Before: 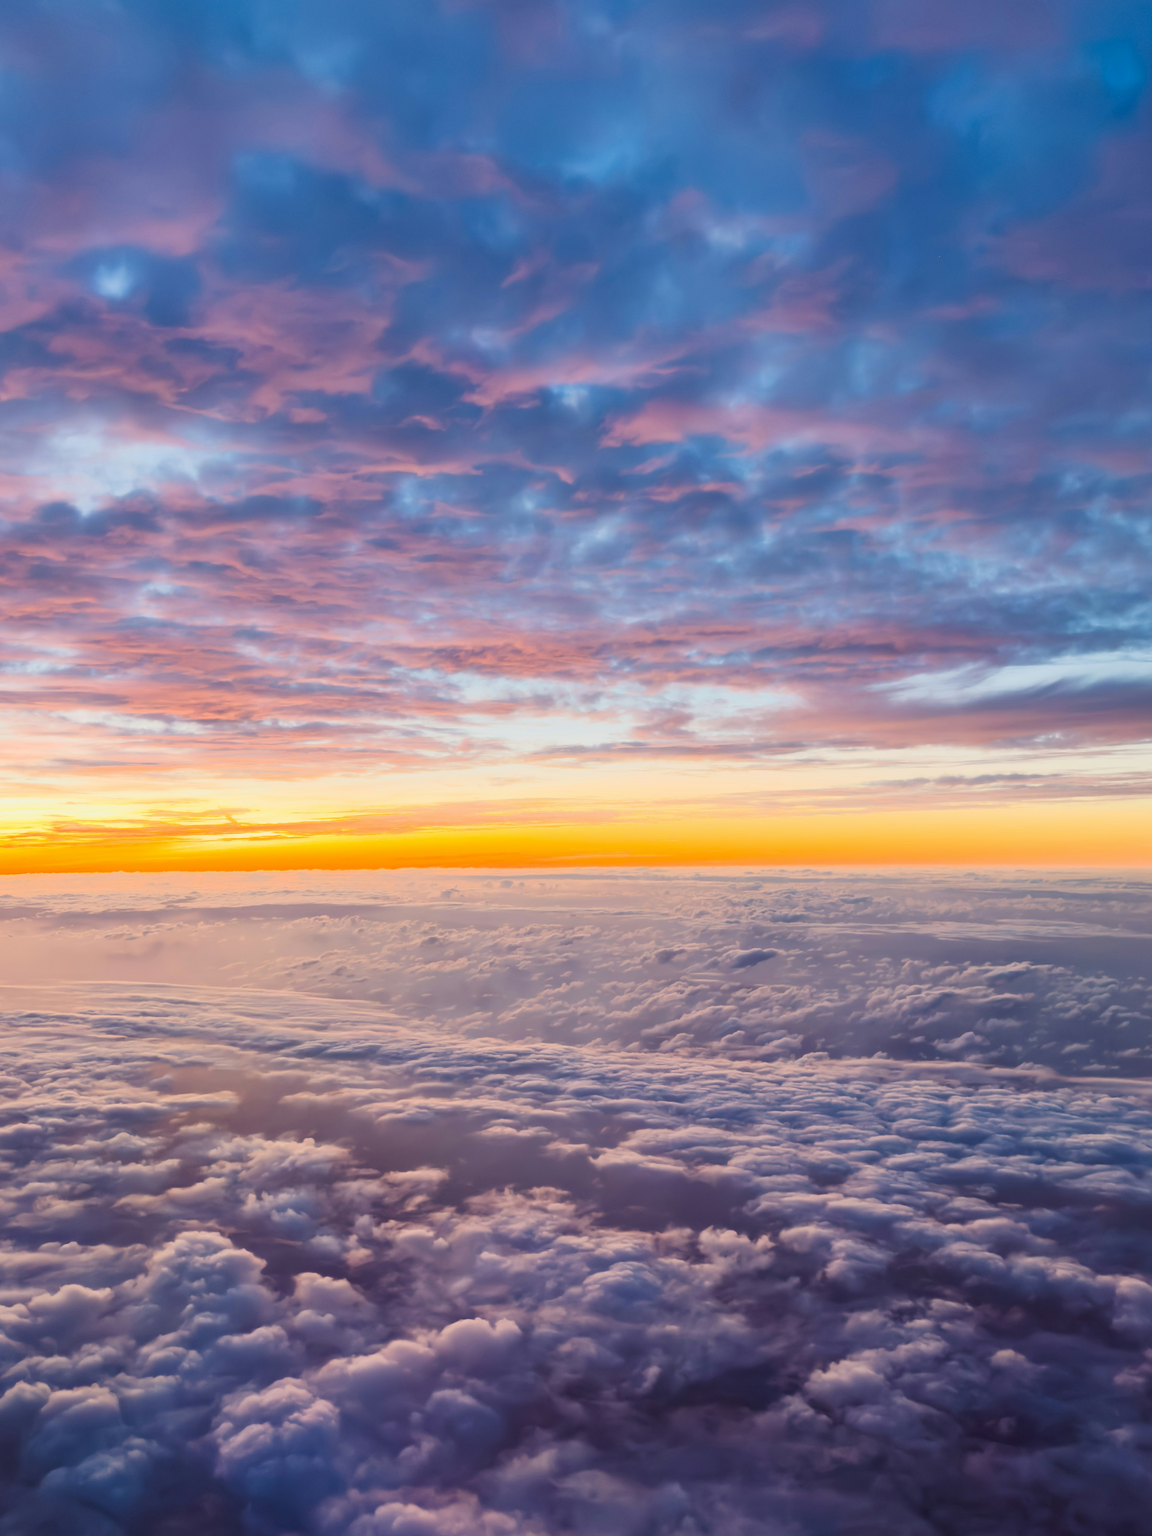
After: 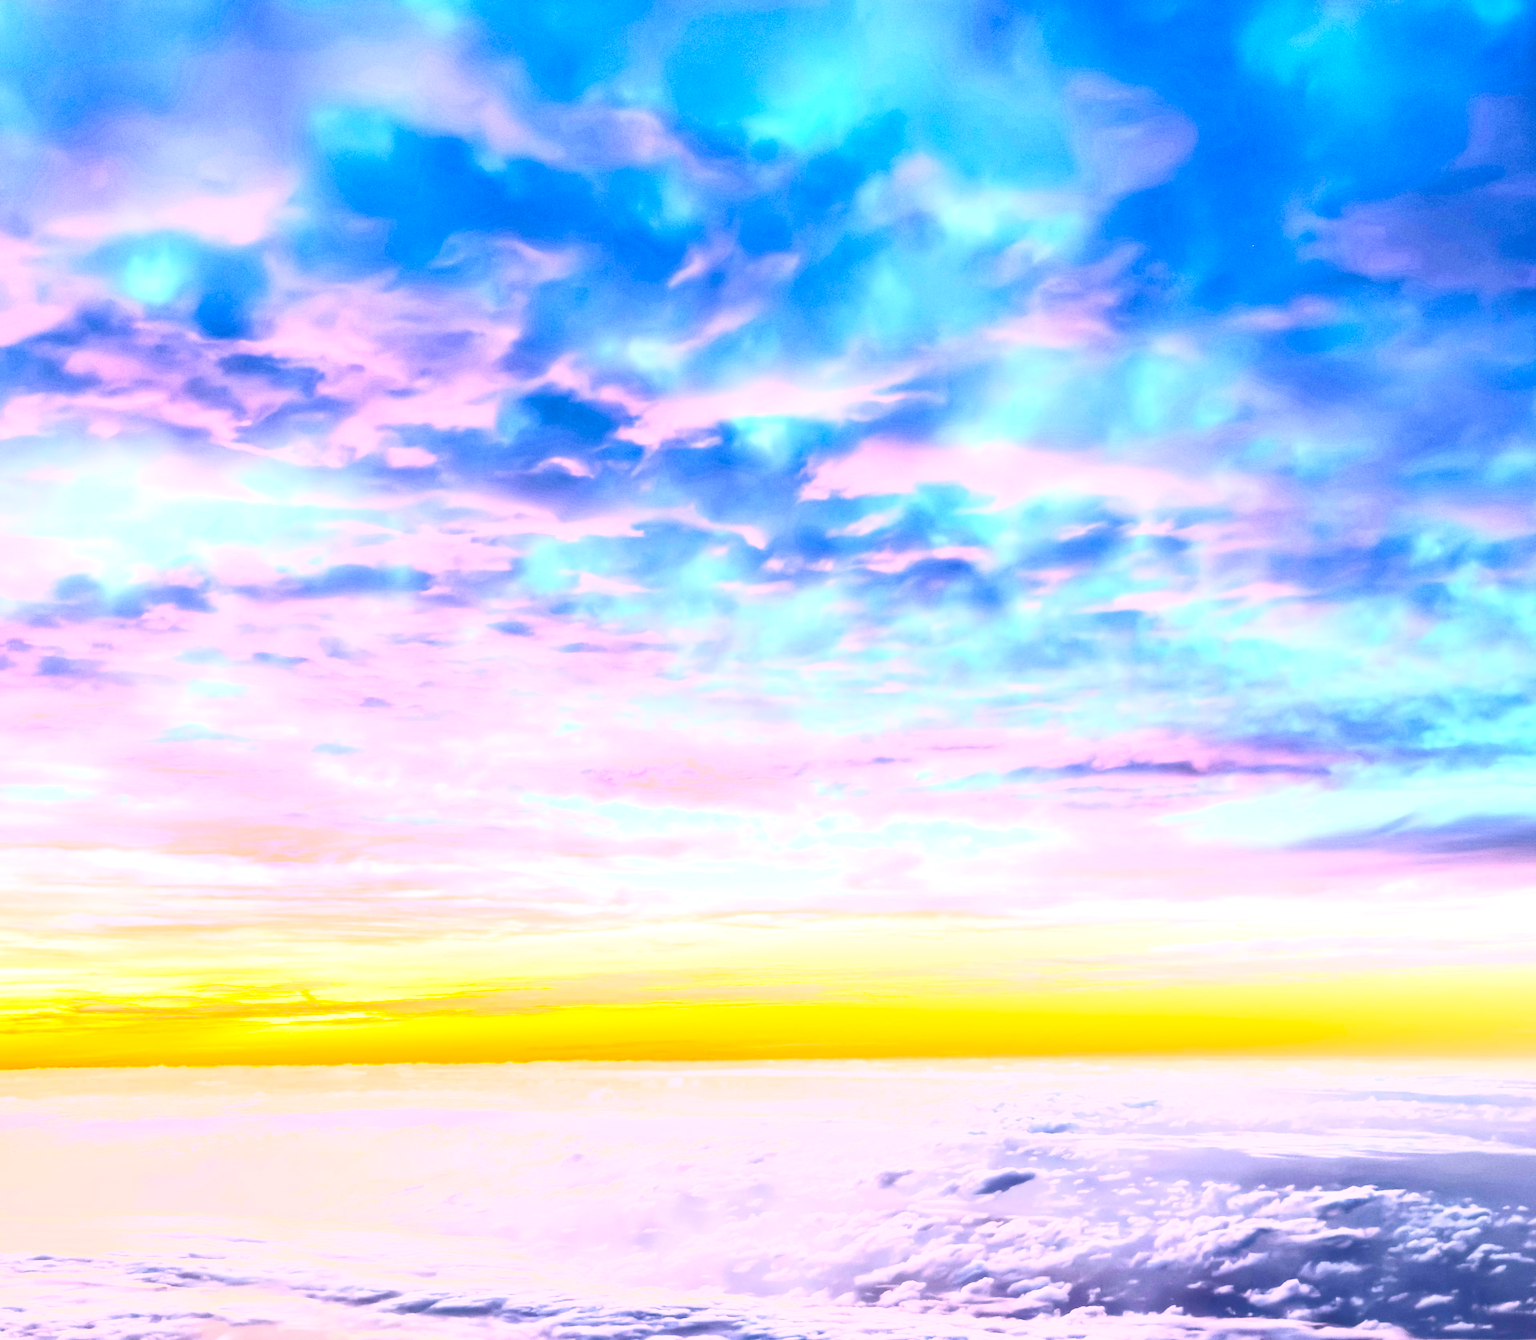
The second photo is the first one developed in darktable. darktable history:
crop and rotate: top 4.731%, bottom 29.82%
contrast brightness saturation: contrast 0.815, brightness 0.591, saturation 0.599
color correction: highlights a* 0.017, highlights b* -0.356
local contrast: detail 130%
exposure: exposure 0.374 EV, compensate highlight preservation false
color calibration: illuminant as shot in camera, x 0.358, y 0.373, temperature 4628.91 K
